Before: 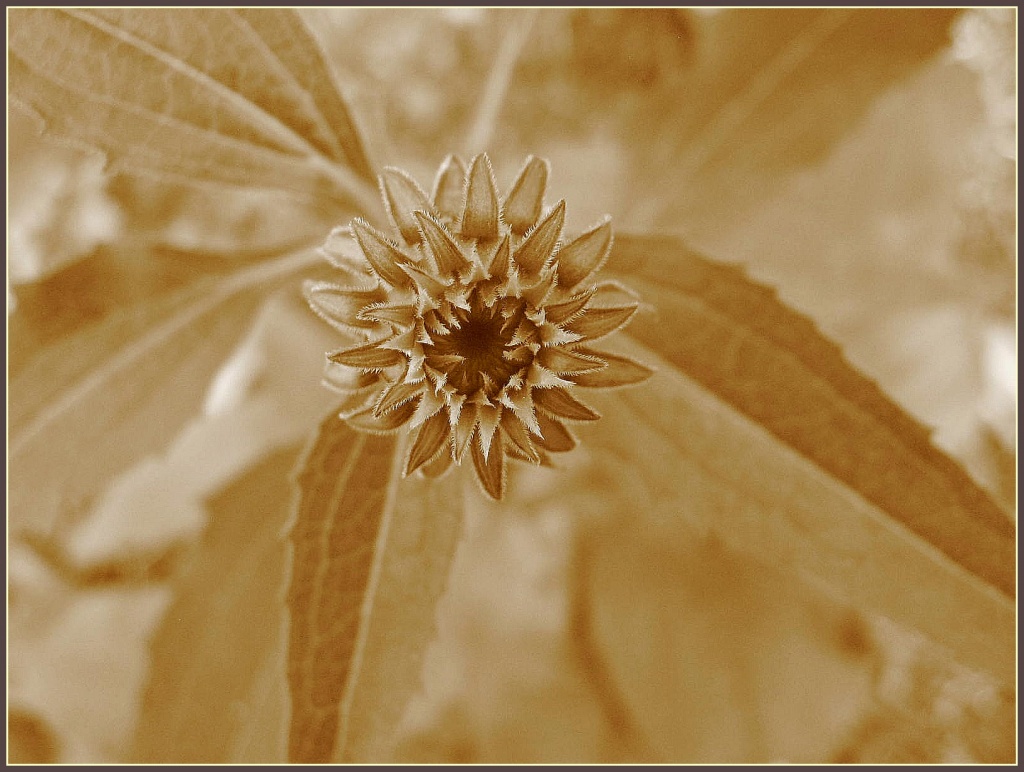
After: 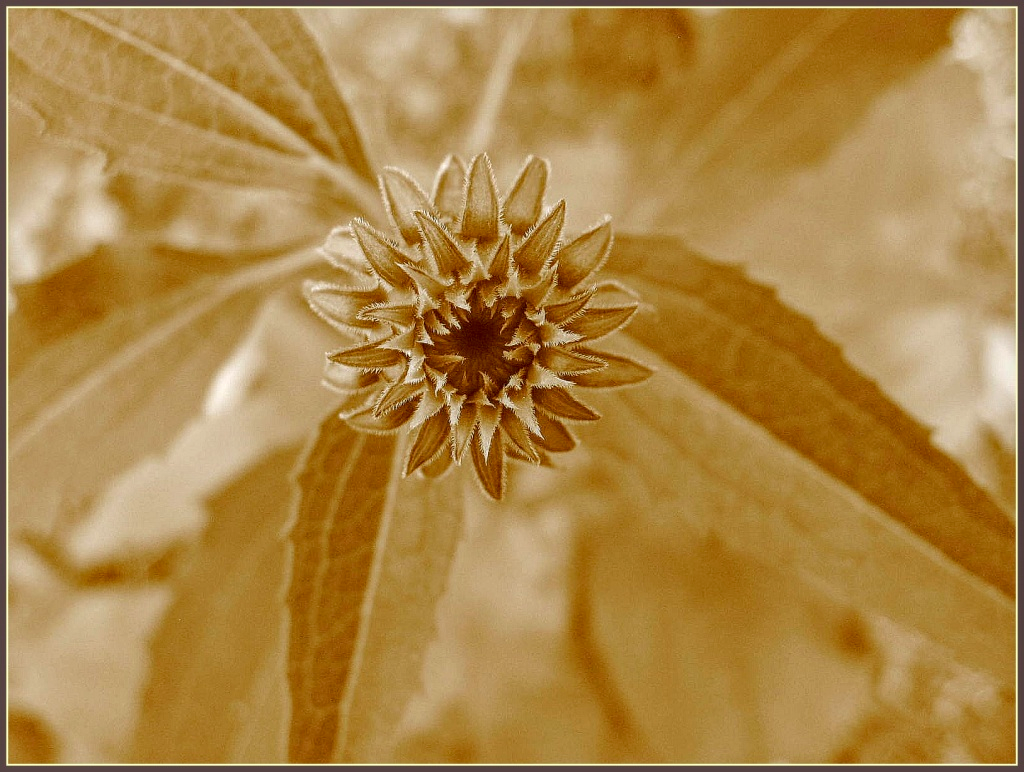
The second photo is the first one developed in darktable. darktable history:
color zones: curves: ch1 [(0.25, 0.61) (0.75, 0.248)]
tone equalizer: -7 EV 0.113 EV
local contrast: on, module defaults
